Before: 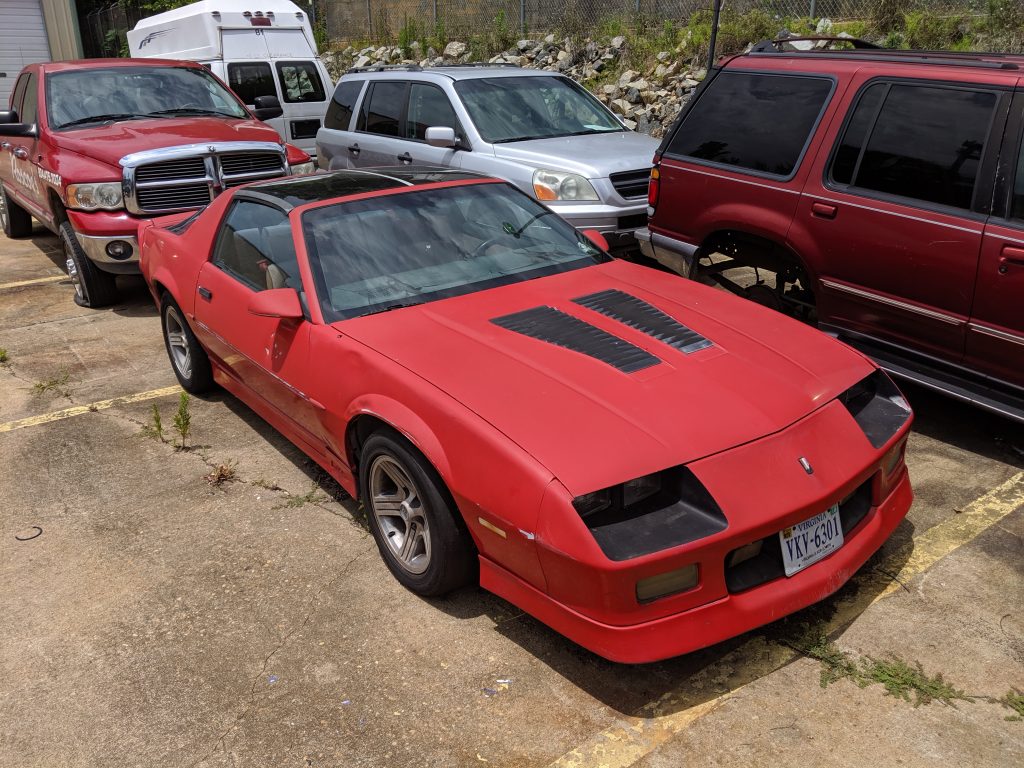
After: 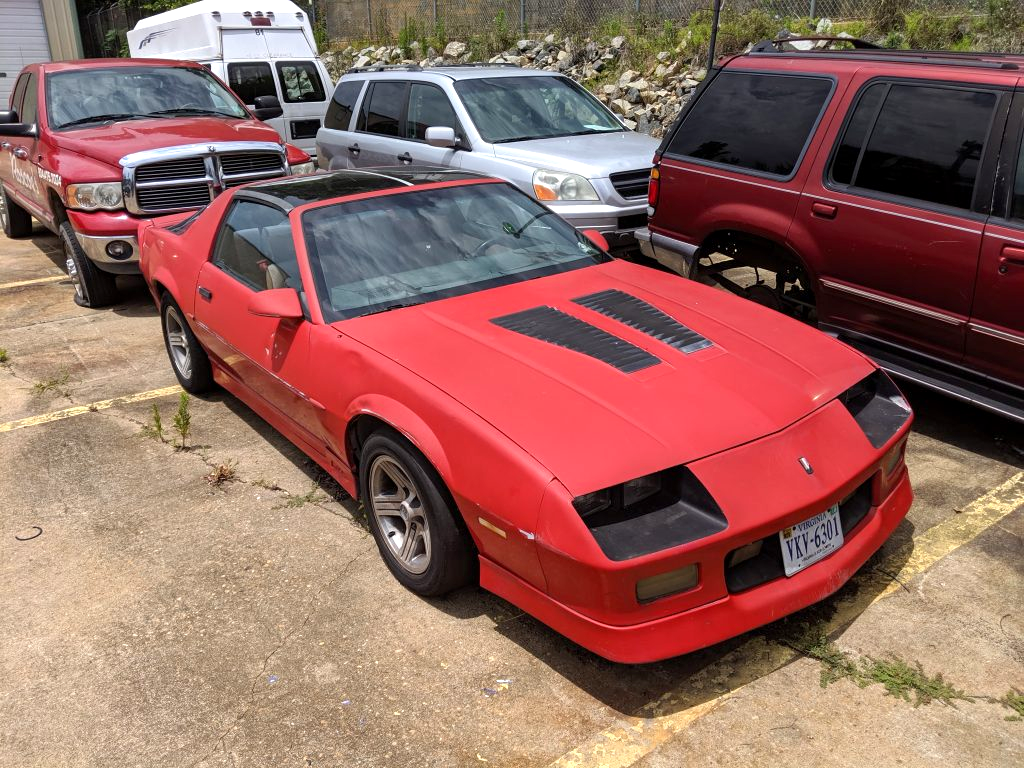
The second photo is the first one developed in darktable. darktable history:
white balance: emerald 1
exposure: black level correction 0.001, exposure 0.5 EV, compensate exposure bias true, compensate highlight preservation false
